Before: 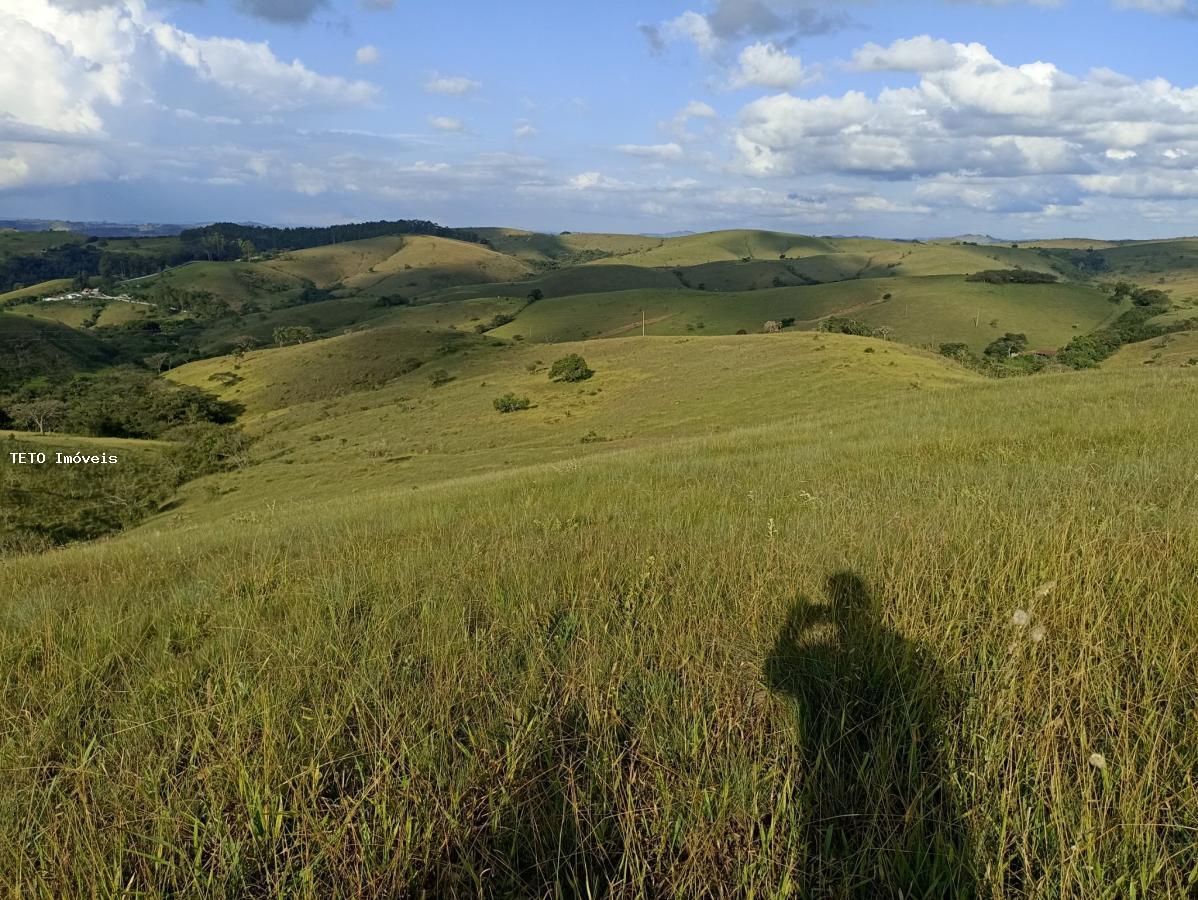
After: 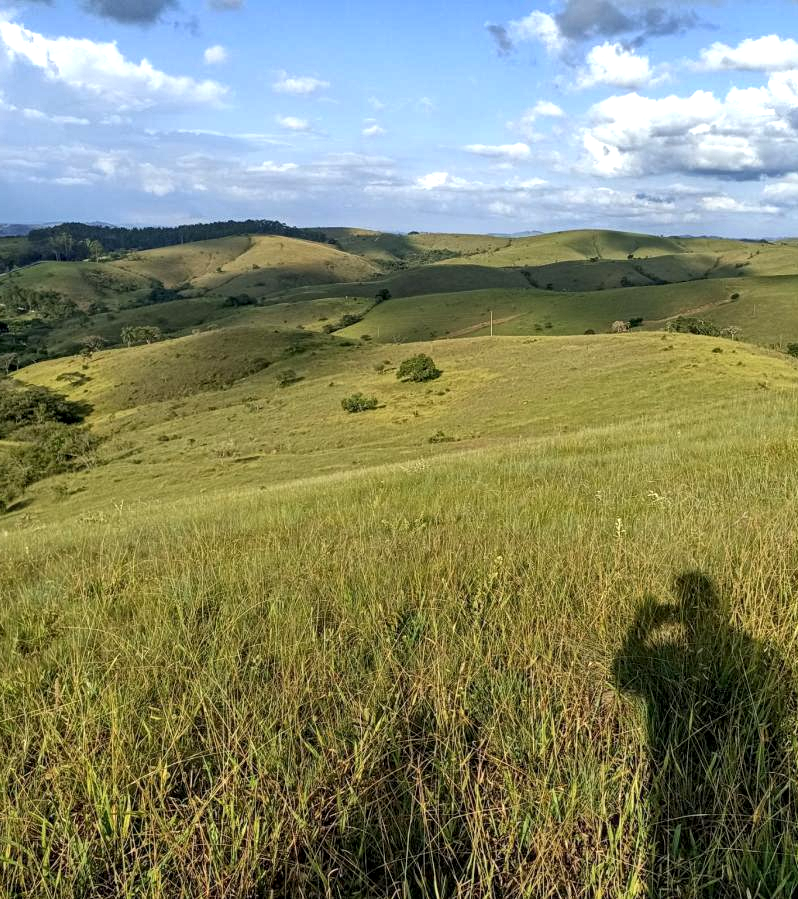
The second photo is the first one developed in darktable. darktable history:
exposure: exposure 0.605 EV, compensate highlight preservation false
crop and rotate: left 12.836%, right 20.527%
shadows and highlights: highlights color adjustment 45.98%, soften with gaussian
local contrast: detail 130%
